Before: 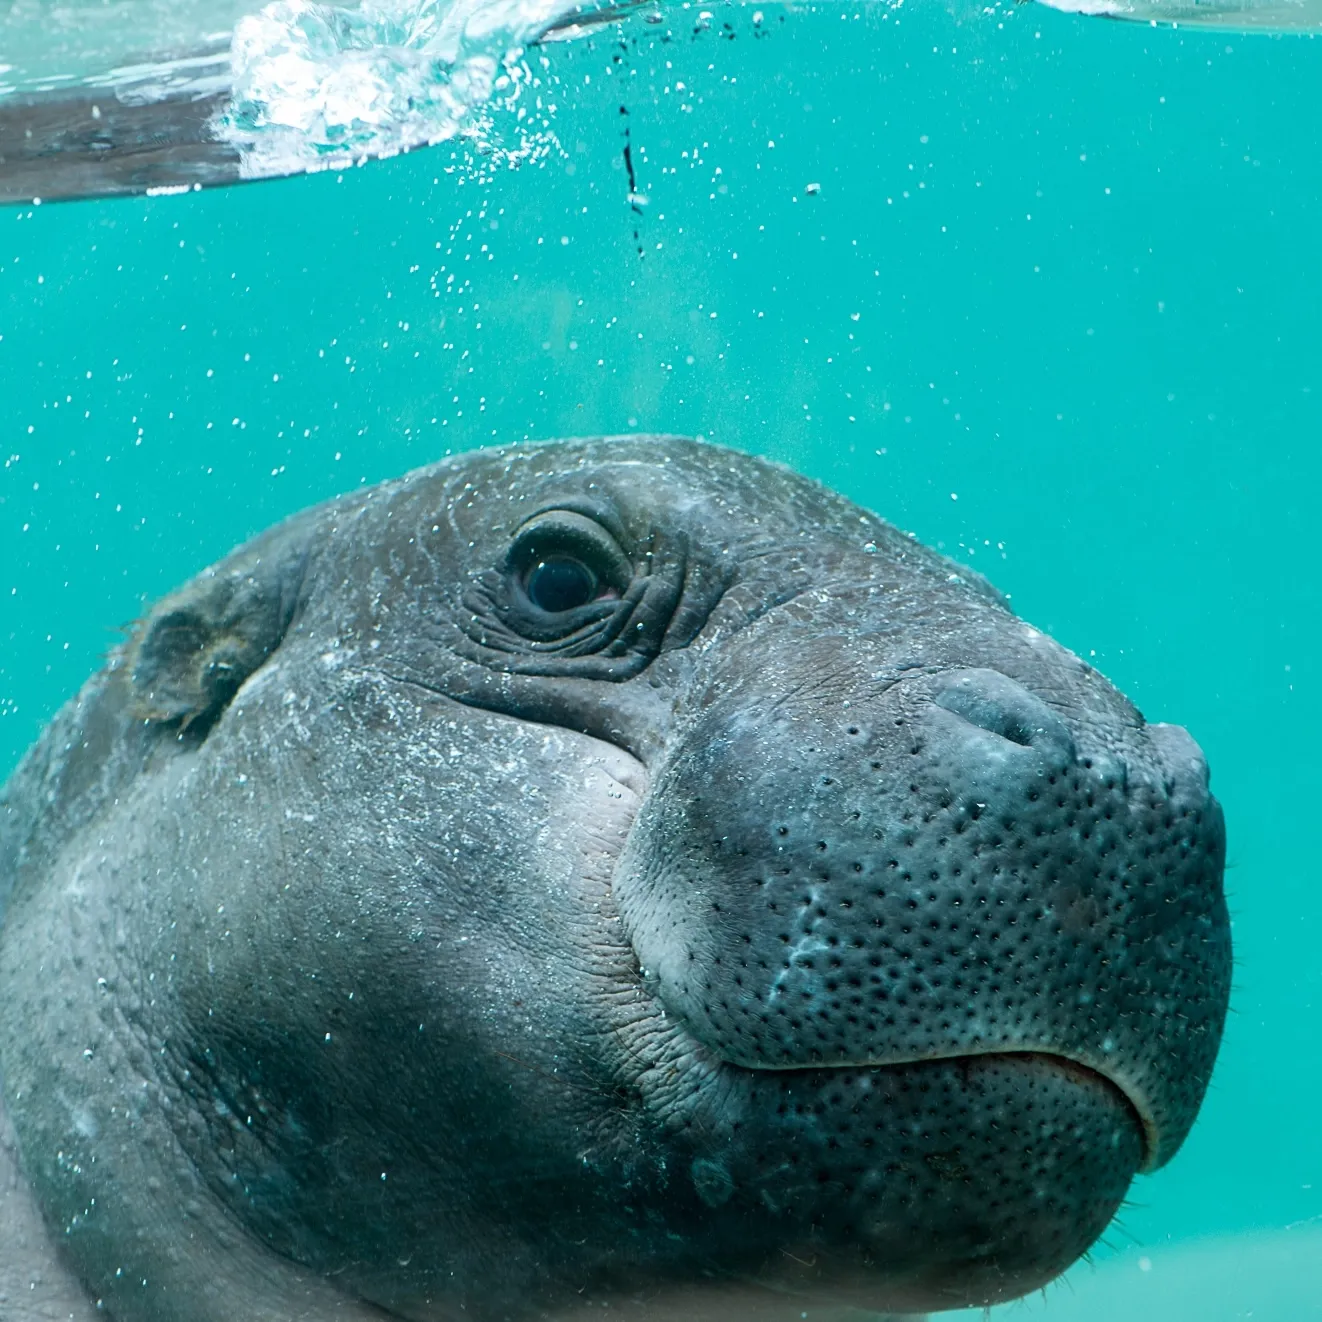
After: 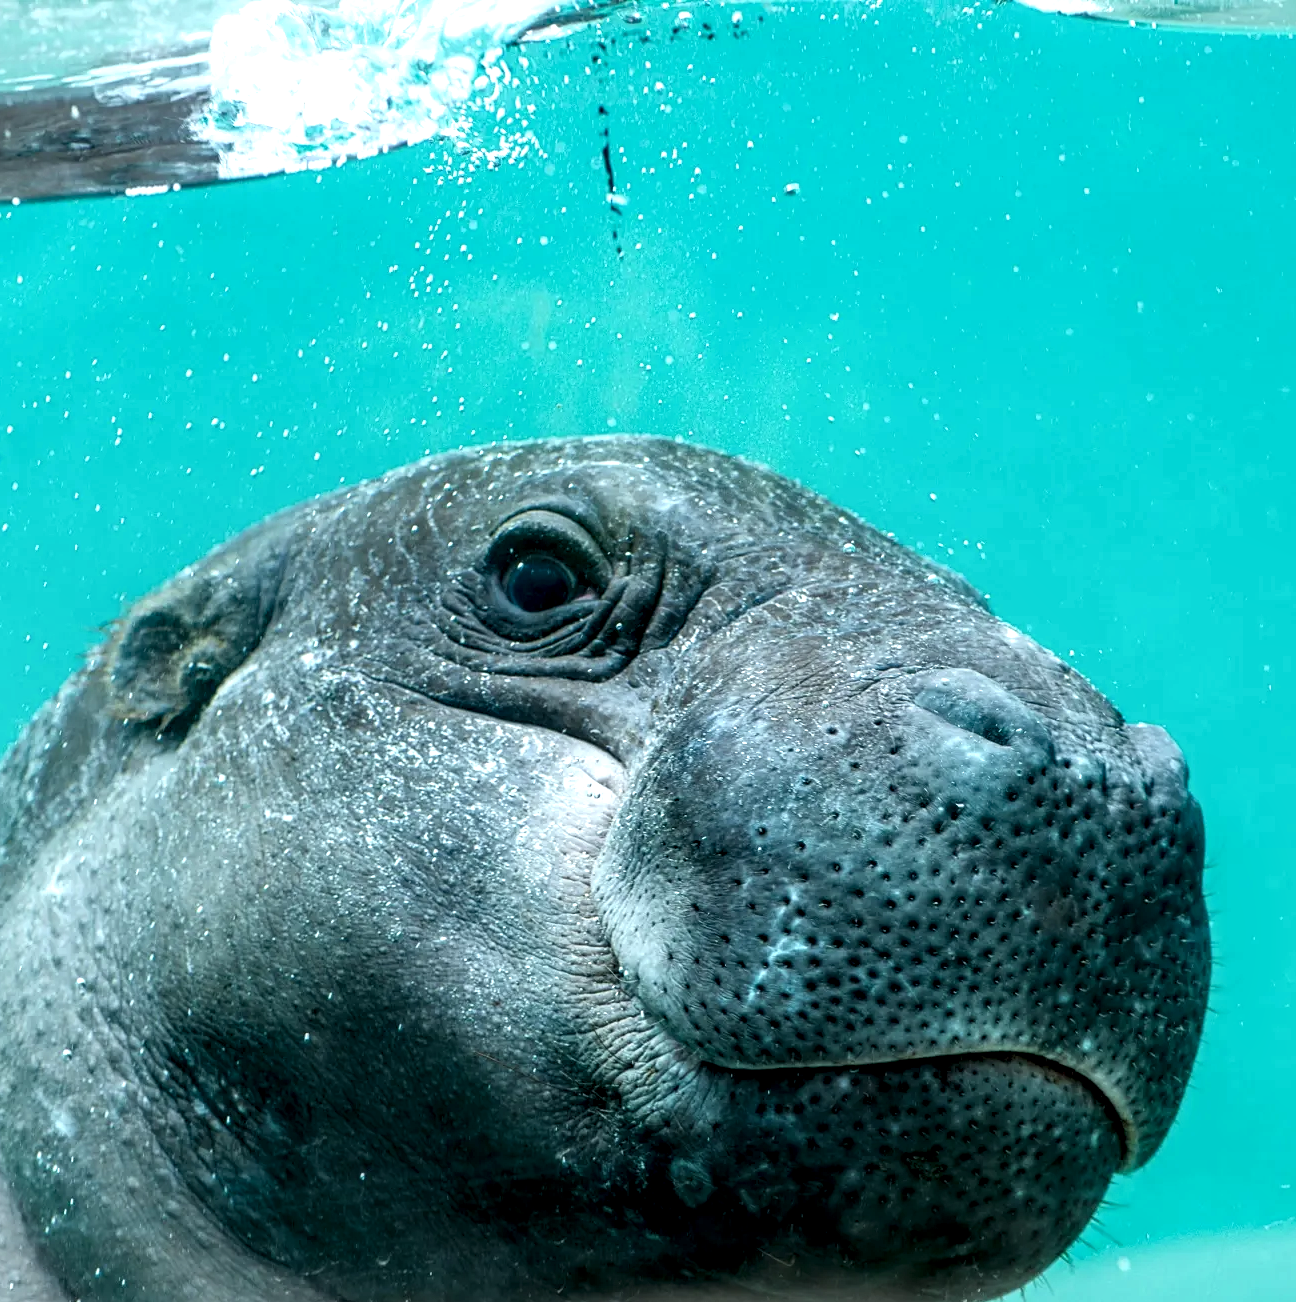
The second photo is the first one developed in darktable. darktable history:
tone equalizer: -8 EV -0.415 EV, -7 EV -0.424 EV, -6 EV -0.35 EV, -5 EV -0.25 EV, -3 EV 0.214 EV, -2 EV 0.337 EV, -1 EV 0.363 EV, +0 EV 0.427 EV, luminance estimator HSV value / RGB max
local contrast: detail 150%
crop: left 1.633%, right 0.271%, bottom 1.483%
